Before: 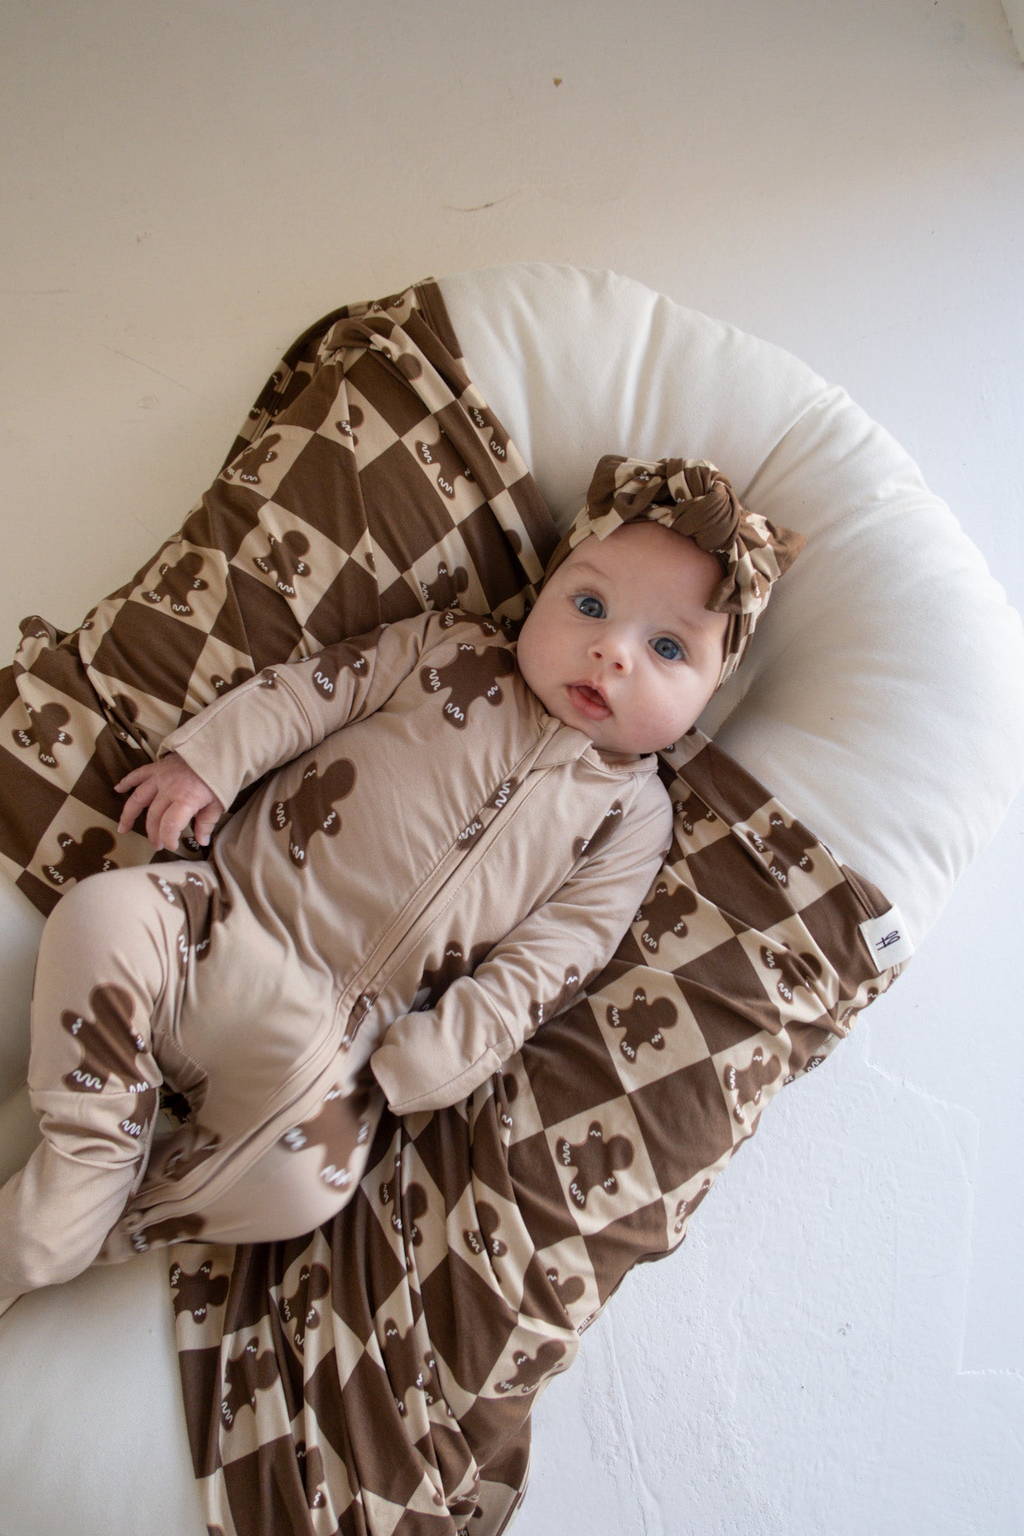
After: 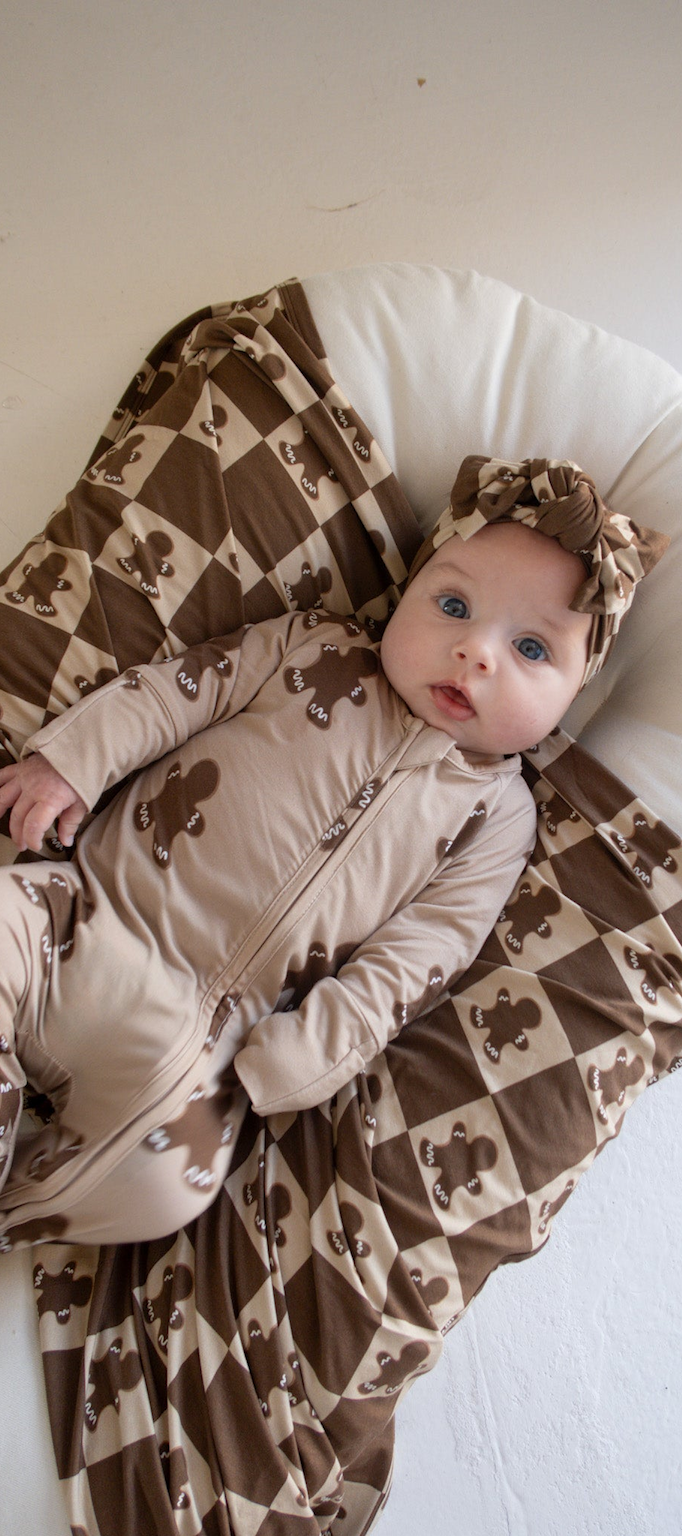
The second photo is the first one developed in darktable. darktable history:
crop and rotate: left 13.352%, right 20.01%
